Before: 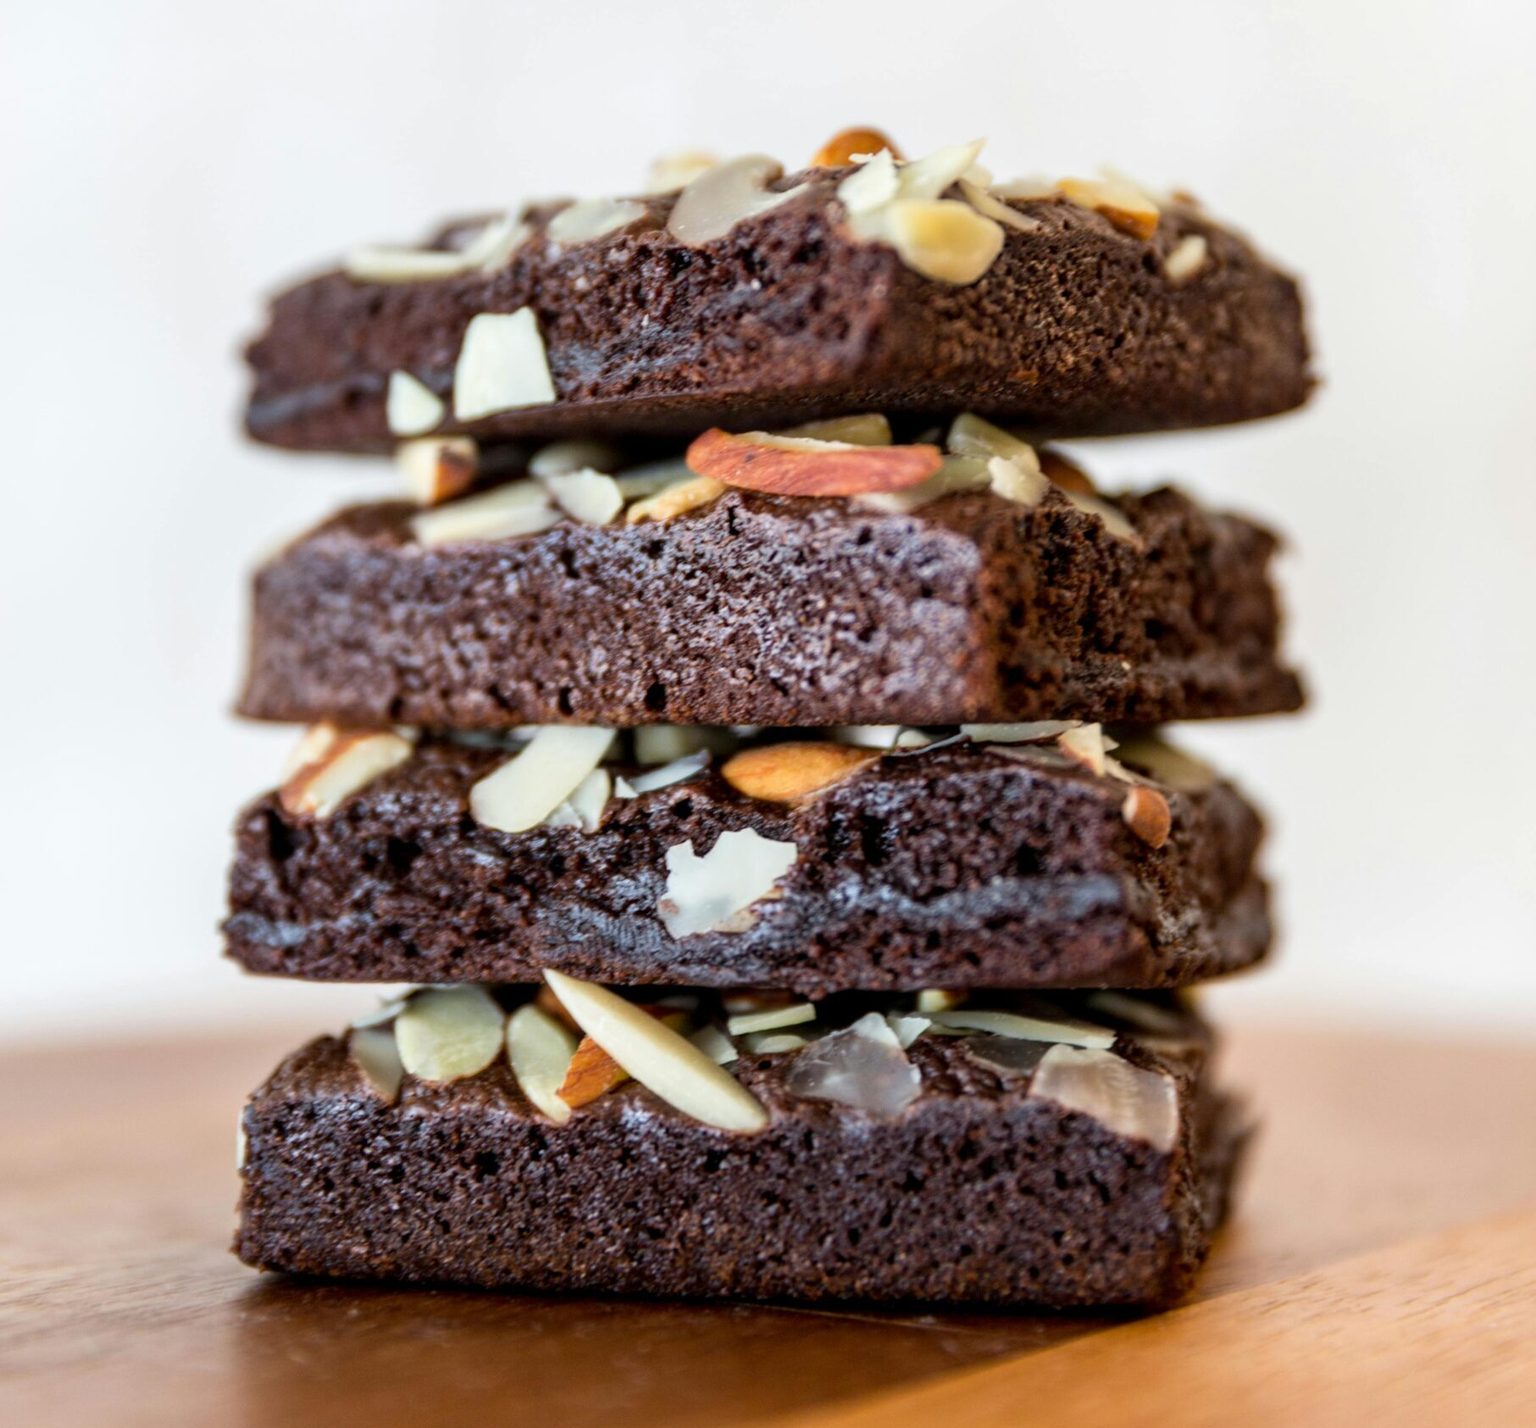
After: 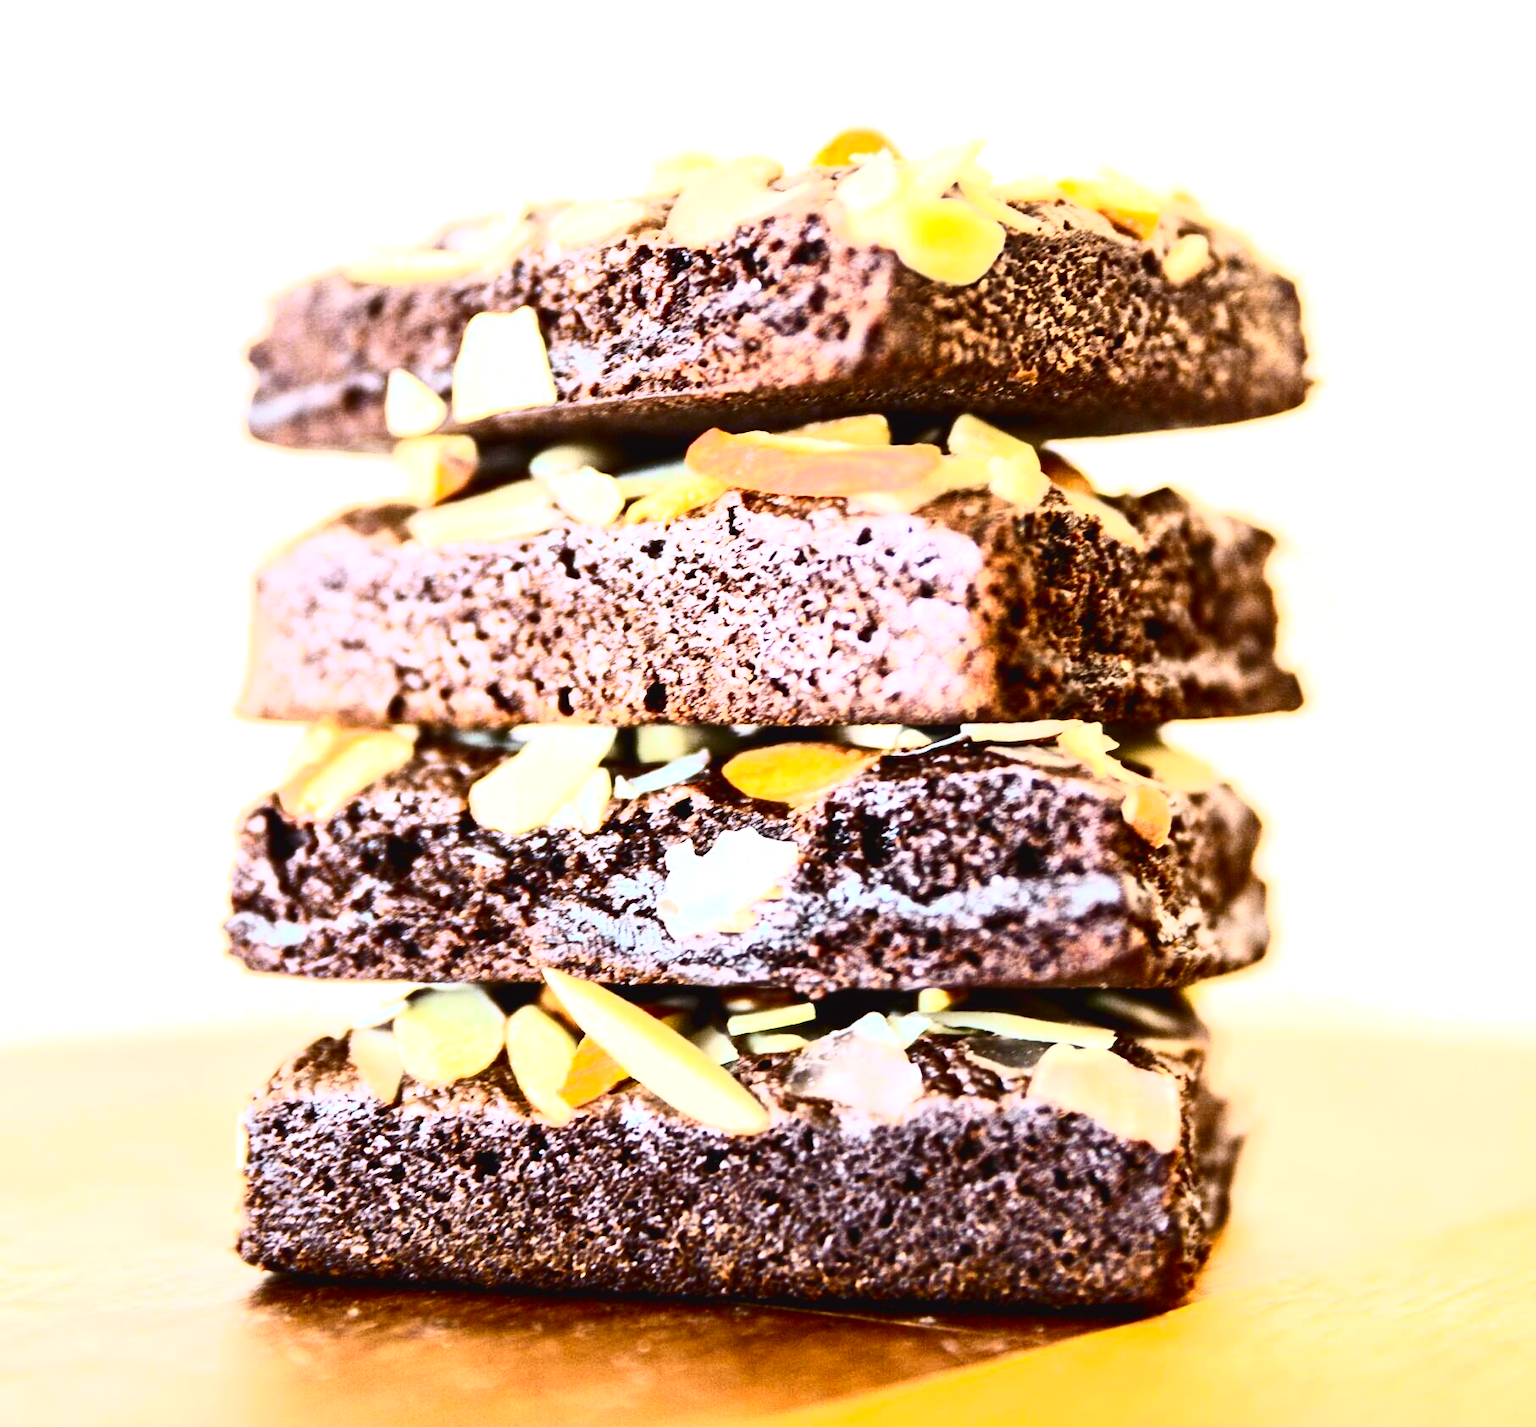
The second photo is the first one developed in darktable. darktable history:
exposure: black level correction 0, exposure 1.632 EV, compensate highlight preservation false
tone curve: curves: ch0 [(0.003, 0.029) (0.202, 0.232) (0.46, 0.56) (0.611, 0.739) (0.843, 0.941) (1, 0.99)]; ch1 [(0, 0) (0.35, 0.356) (0.45, 0.453) (0.508, 0.515) (0.617, 0.601) (1, 1)]; ch2 [(0, 0) (0.456, 0.469) (0.5, 0.5) (0.556, 0.566) (0.635, 0.642) (1, 1)], color space Lab, independent channels, preserve colors none
contrast brightness saturation: contrast 0.395, brightness 0.055, saturation 0.256
